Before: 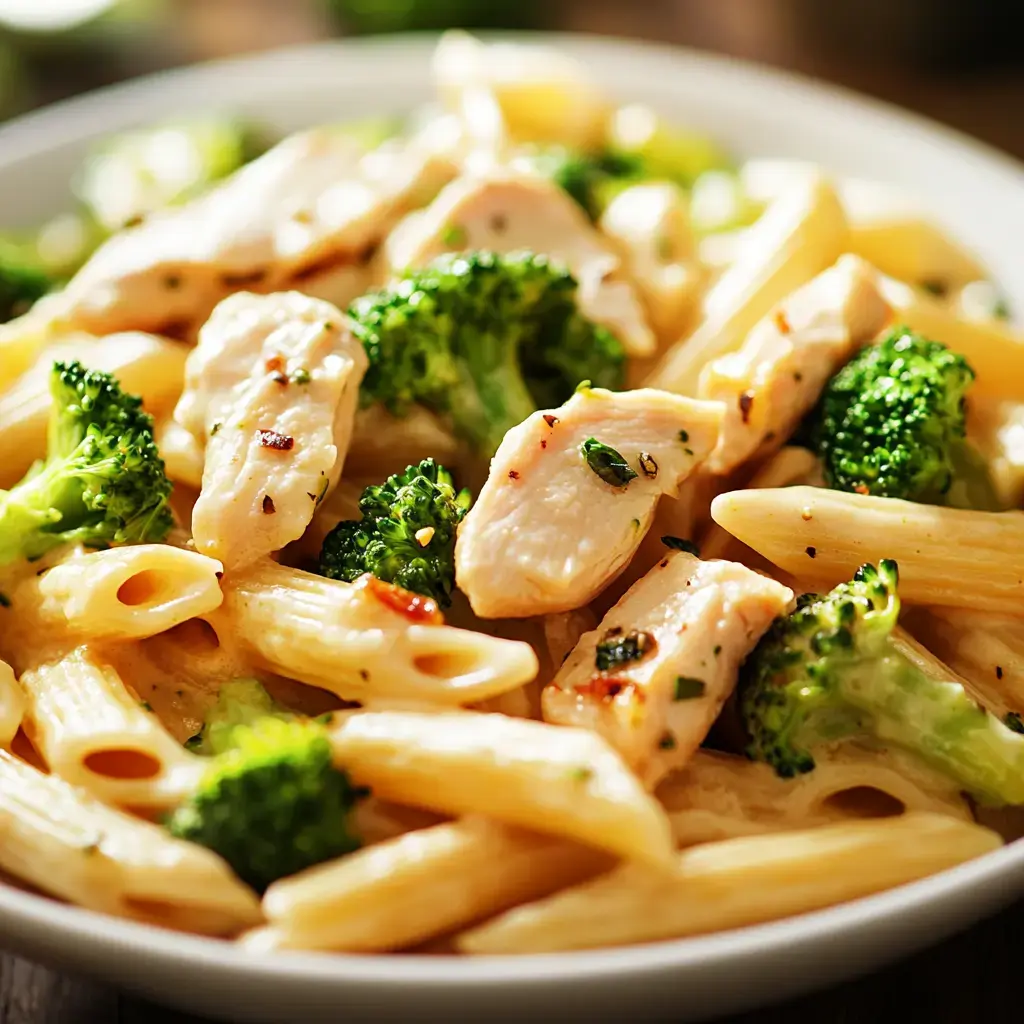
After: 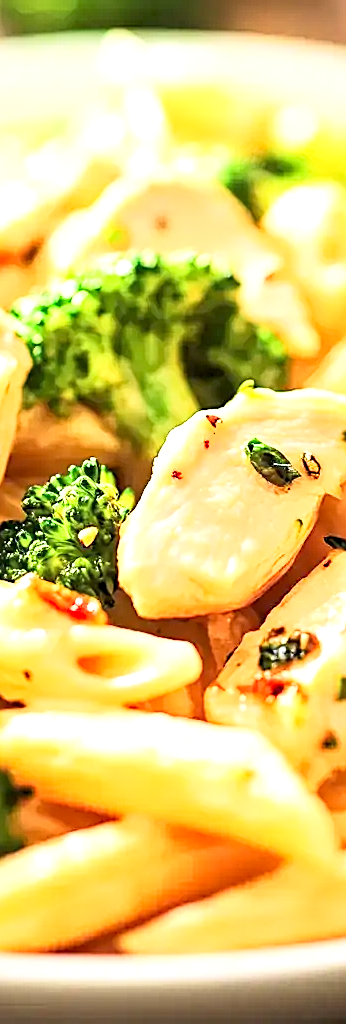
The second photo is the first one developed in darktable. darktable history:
exposure: black level correction 0, exposure 1.386 EV, compensate highlight preservation false
tone equalizer: edges refinement/feathering 500, mask exposure compensation -1.57 EV, preserve details no
crop: left 32.912%, right 33.284%
sharpen: on, module defaults
local contrast: highlights 102%, shadows 97%, detail 119%, midtone range 0.2
contrast equalizer: octaves 7, y [[0.509, 0.514, 0.523, 0.542, 0.578, 0.603], [0.5 ×6], [0.509, 0.514, 0.523, 0.542, 0.578, 0.603], [0.001, 0.002, 0.003, 0.005, 0.01, 0.013], [0.001, 0.002, 0.003, 0.005, 0.01, 0.013]]
base curve: curves: ch0 [(0, 0) (0.088, 0.125) (0.176, 0.251) (0.354, 0.501) (0.613, 0.749) (1, 0.877)]
